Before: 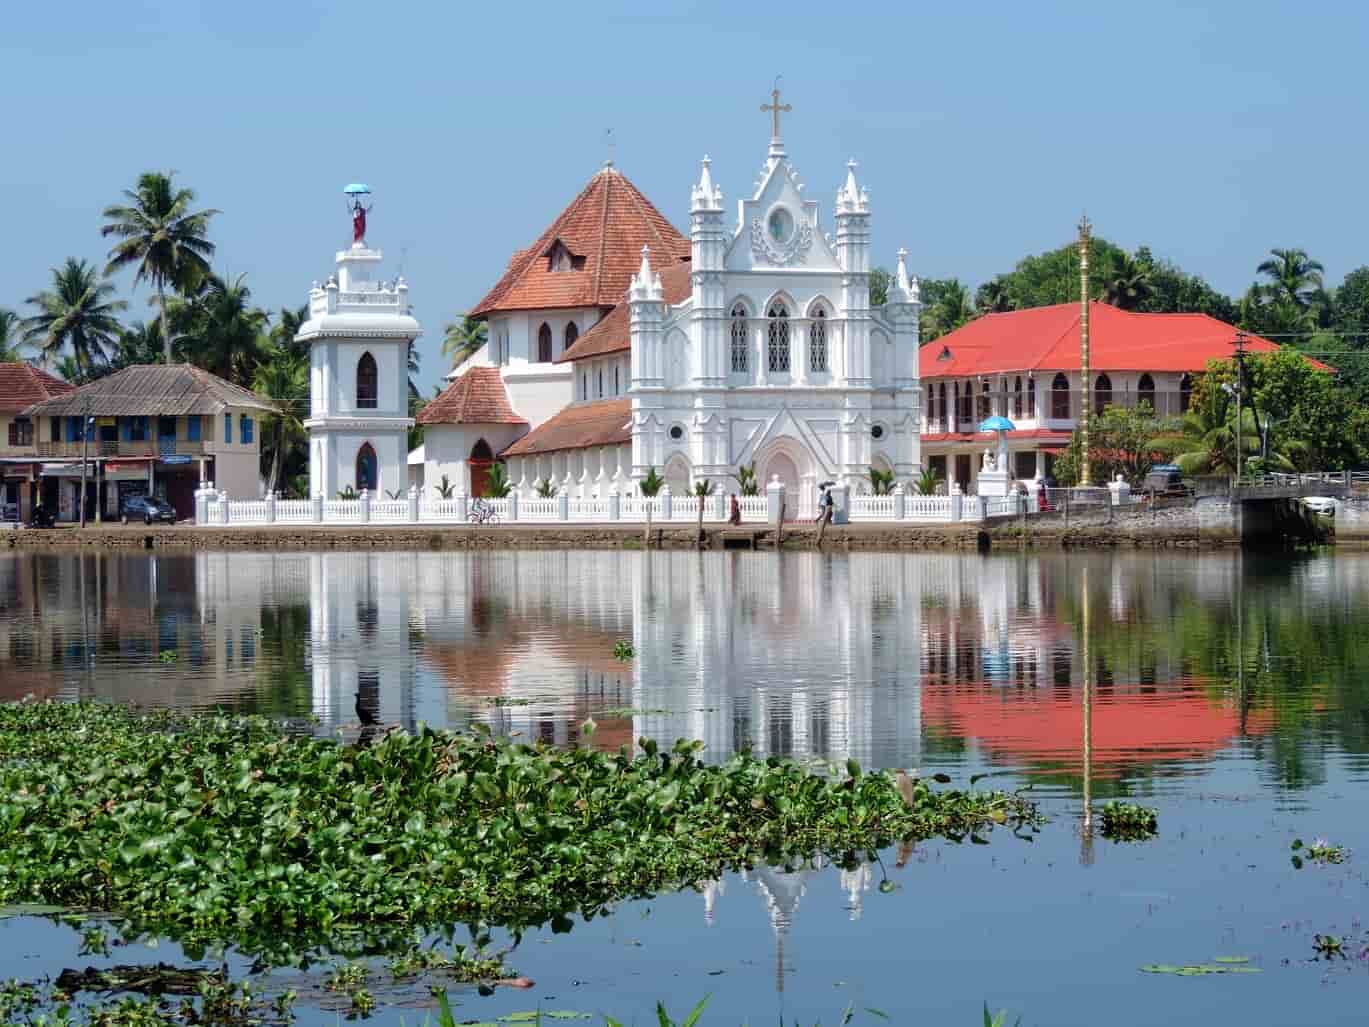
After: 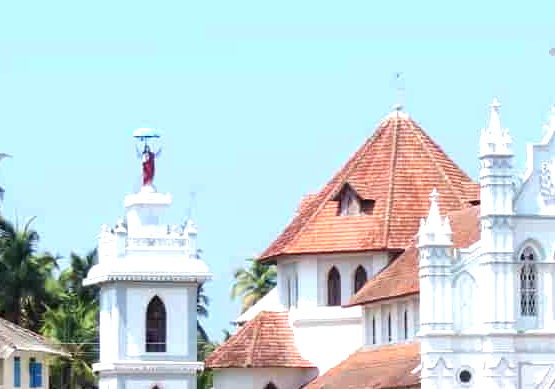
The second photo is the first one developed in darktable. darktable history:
exposure: black level correction 0, exposure 0.95 EV, compensate exposure bias true, compensate highlight preservation false
crop: left 15.452%, top 5.459%, right 43.956%, bottom 56.62%
color balance: output saturation 98.5%
